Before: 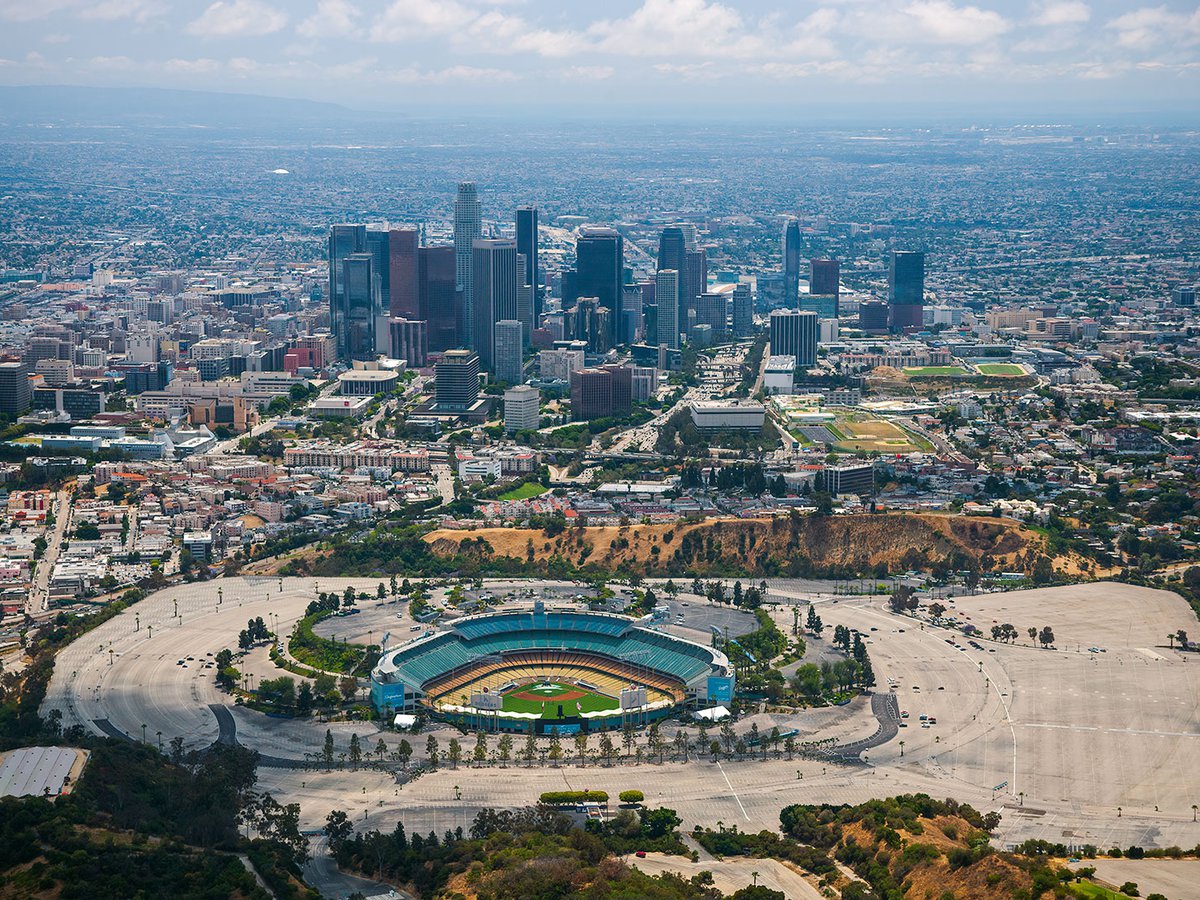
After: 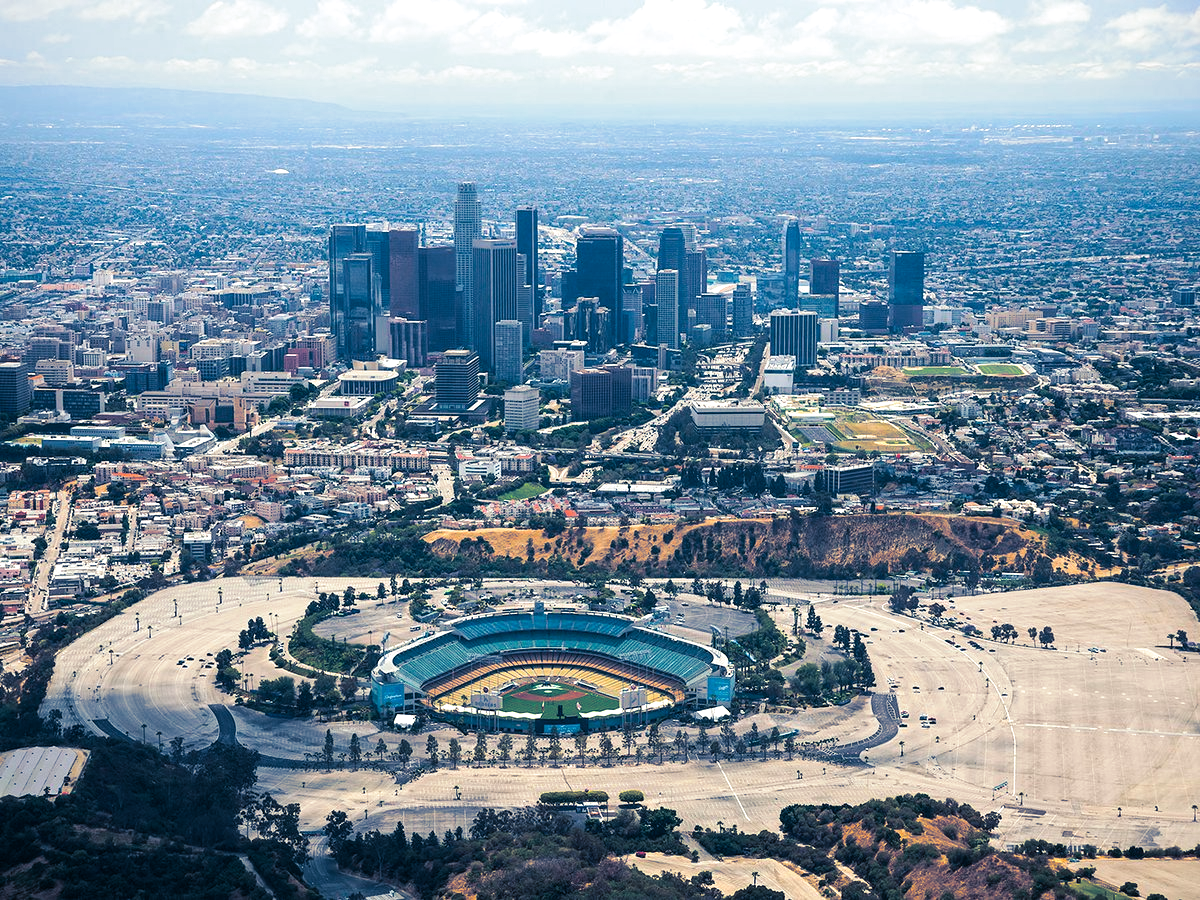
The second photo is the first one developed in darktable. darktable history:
exposure: exposure 0.485 EV, compensate highlight preservation false
split-toning: shadows › hue 226.8°, shadows › saturation 0.84
